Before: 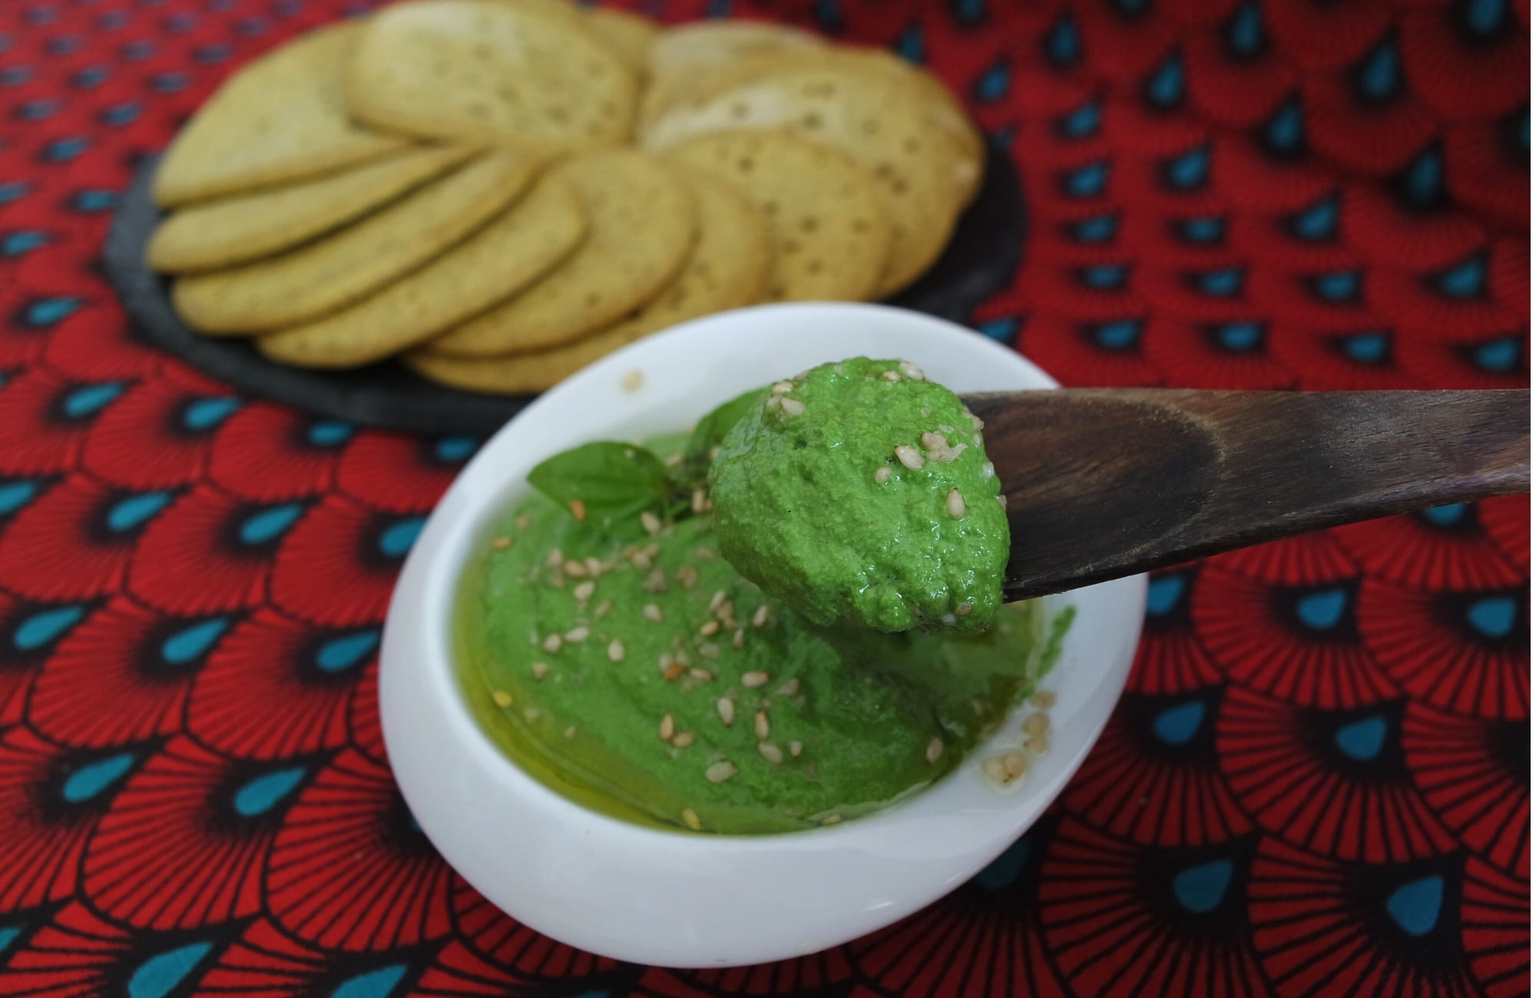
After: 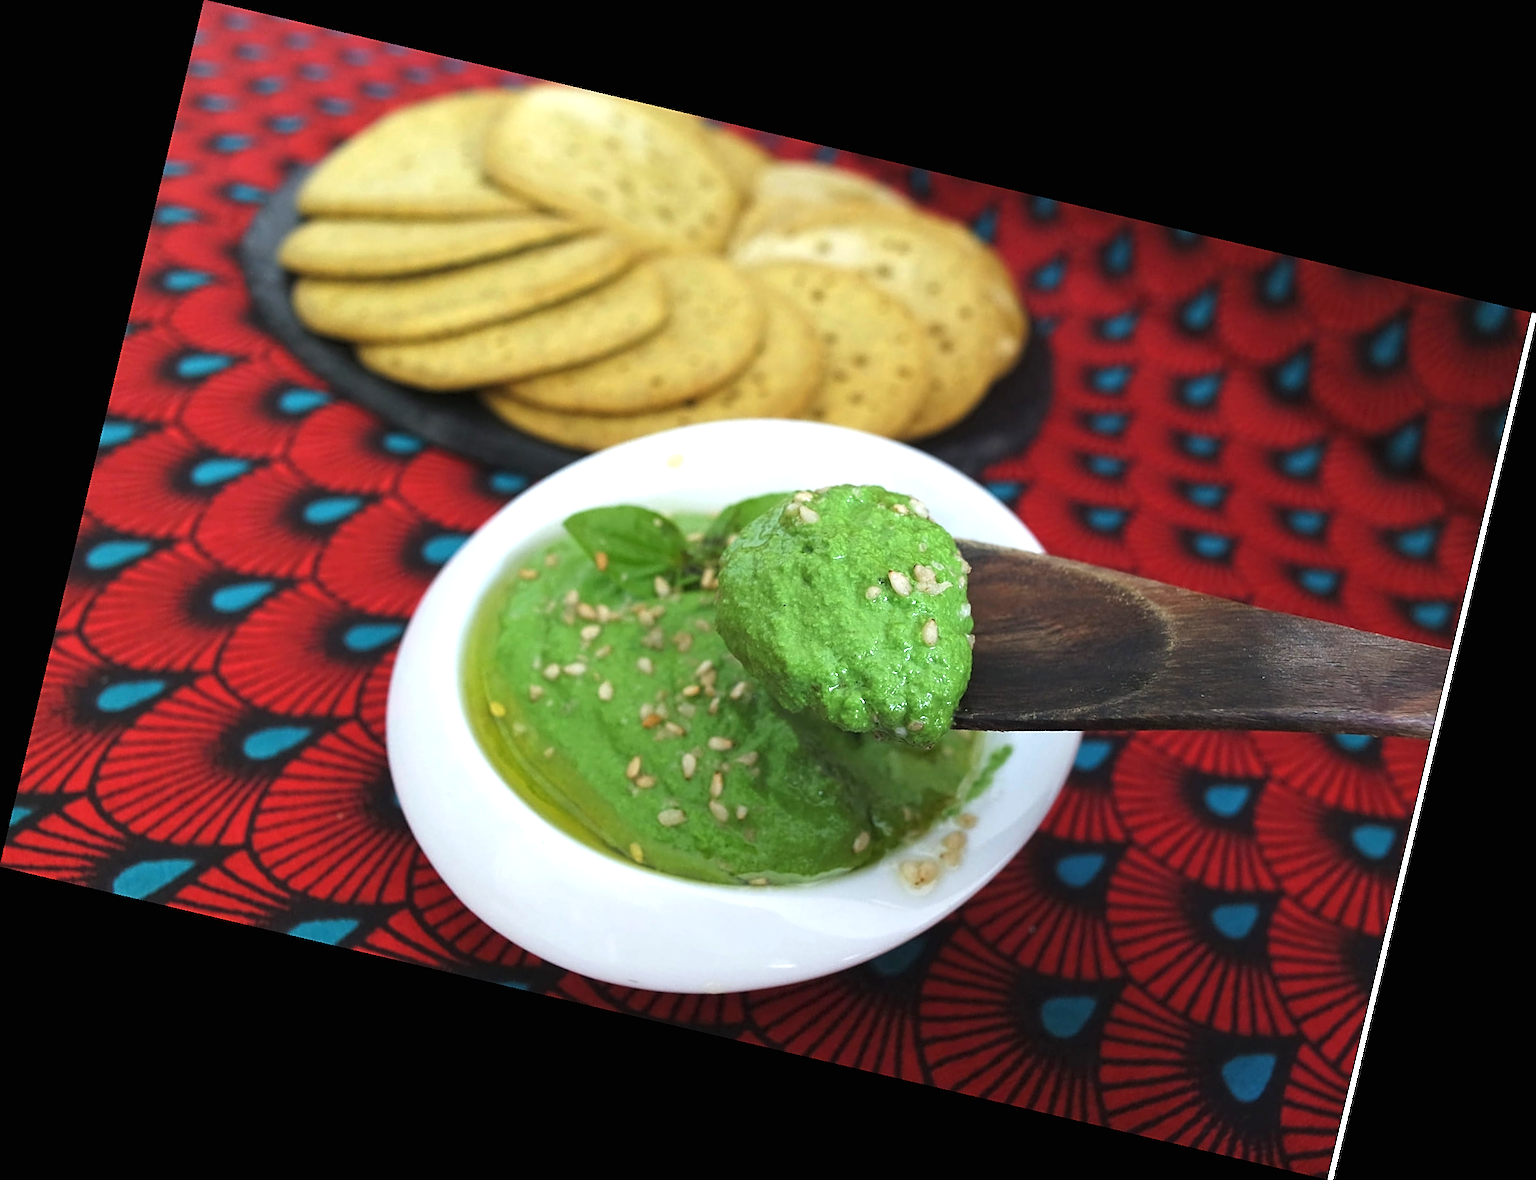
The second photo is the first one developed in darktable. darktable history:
rotate and perspective: rotation 13.27°, automatic cropping off
exposure: black level correction 0, exposure 1.015 EV, compensate exposure bias true, compensate highlight preservation false
sharpen: on, module defaults
